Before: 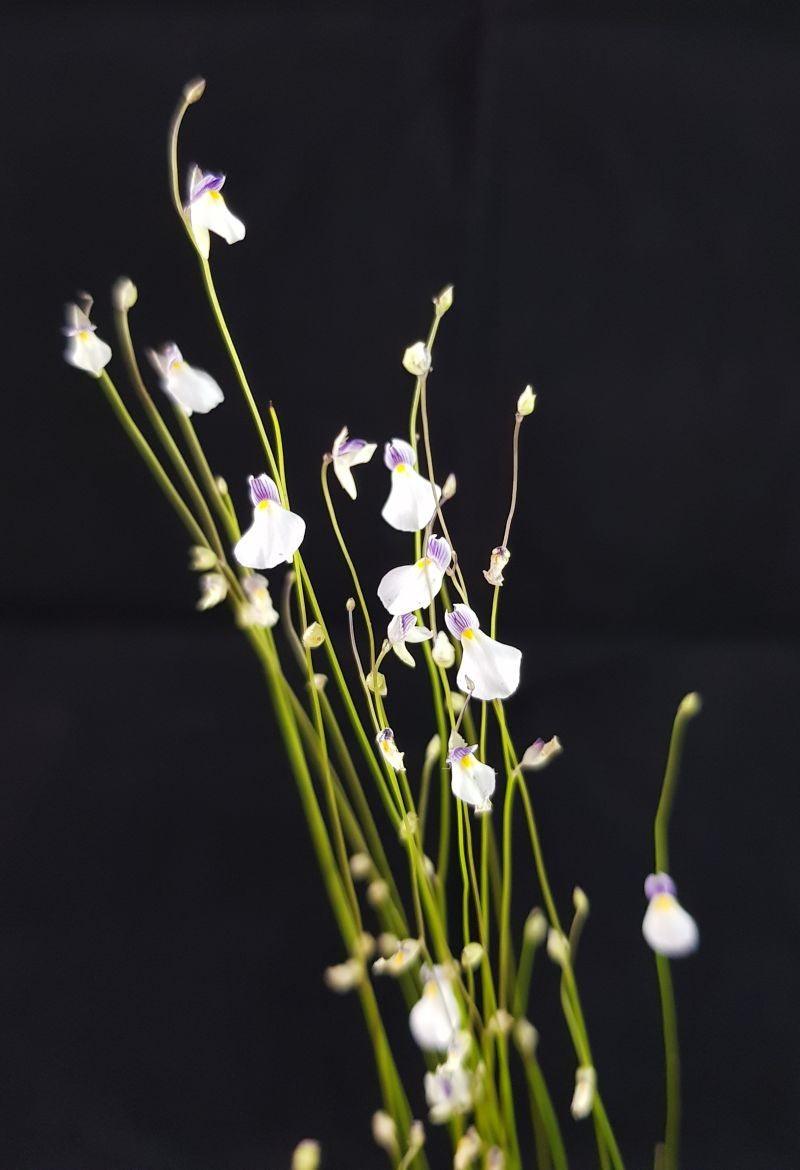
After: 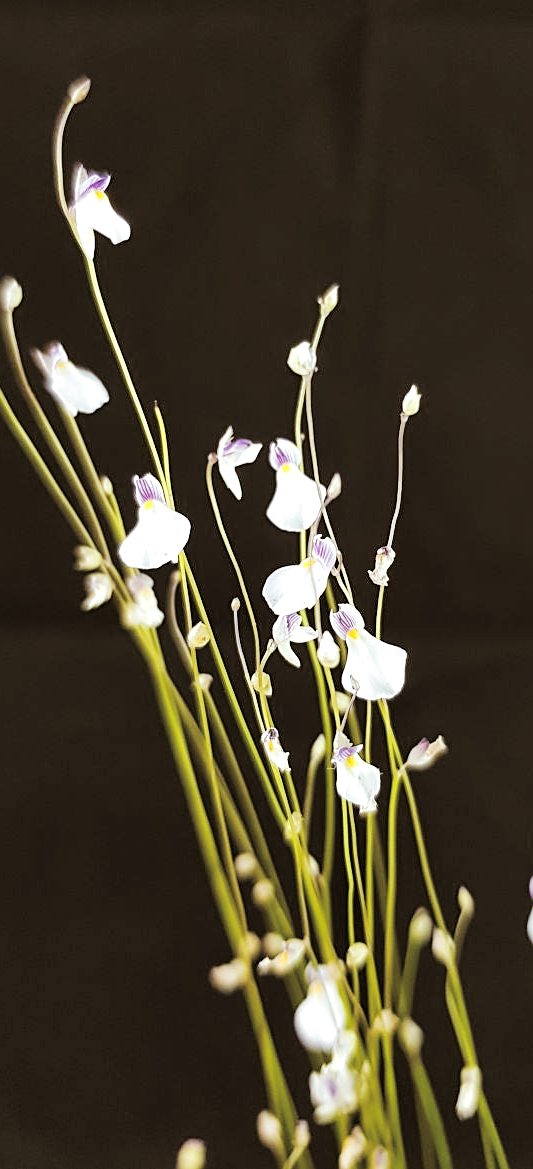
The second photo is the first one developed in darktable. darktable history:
tone equalizer: -8 EV 0.25 EV, -7 EV 0.417 EV, -6 EV 0.417 EV, -5 EV 0.25 EV, -3 EV -0.25 EV, -2 EV -0.417 EV, -1 EV -0.417 EV, +0 EV -0.25 EV, edges refinement/feathering 500, mask exposure compensation -1.57 EV, preserve details guided filter
exposure: exposure 0.496 EV, compensate highlight preservation false
crop and rotate: left 14.385%, right 18.948%
sharpen: on, module defaults
split-toning: shadows › hue 37.98°, highlights › hue 185.58°, balance -55.261
tone curve: curves: ch0 [(0, 0) (0.003, 0.002) (0.011, 0.009) (0.025, 0.019) (0.044, 0.031) (0.069, 0.04) (0.1, 0.059) (0.136, 0.092) (0.177, 0.134) (0.224, 0.192) (0.277, 0.262) (0.335, 0.348) (0.399, 0.446) (0.468, 0.554) (0.543, 0.646) (0.623, 0.731) (0.709, 0.807) (0.801, 0.867) (0.898, 0.931) (1, 1)], preserve colors none
